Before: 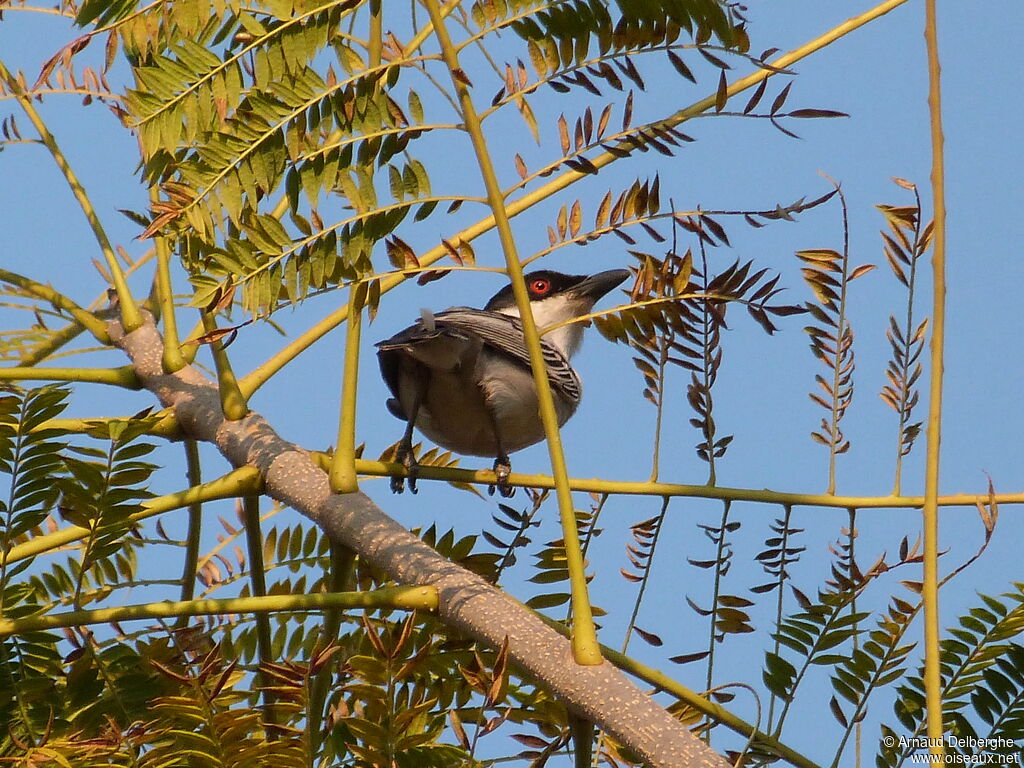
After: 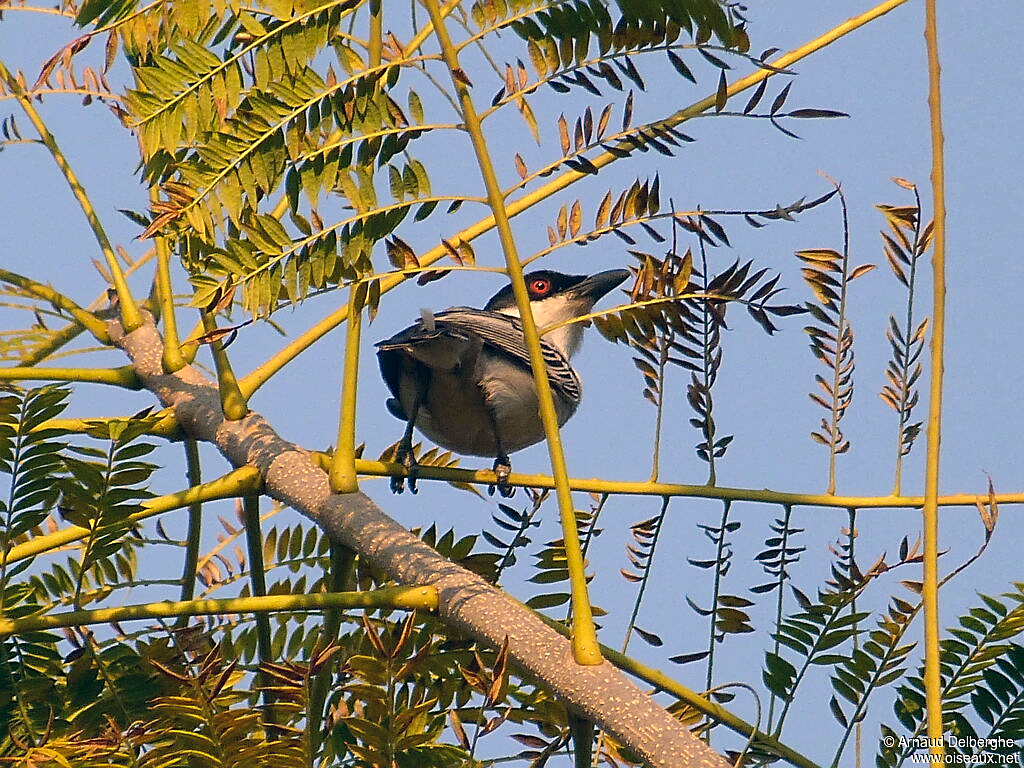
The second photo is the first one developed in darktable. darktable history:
color correction: highlights a* 10.32, highlights b* 14.66, shadows a* -9.59, shadows b* -15.02
exposure: black level correction 0.001, exposure 0.191 EV, compensate highlight preservation false
sharpen: on, module defaults
